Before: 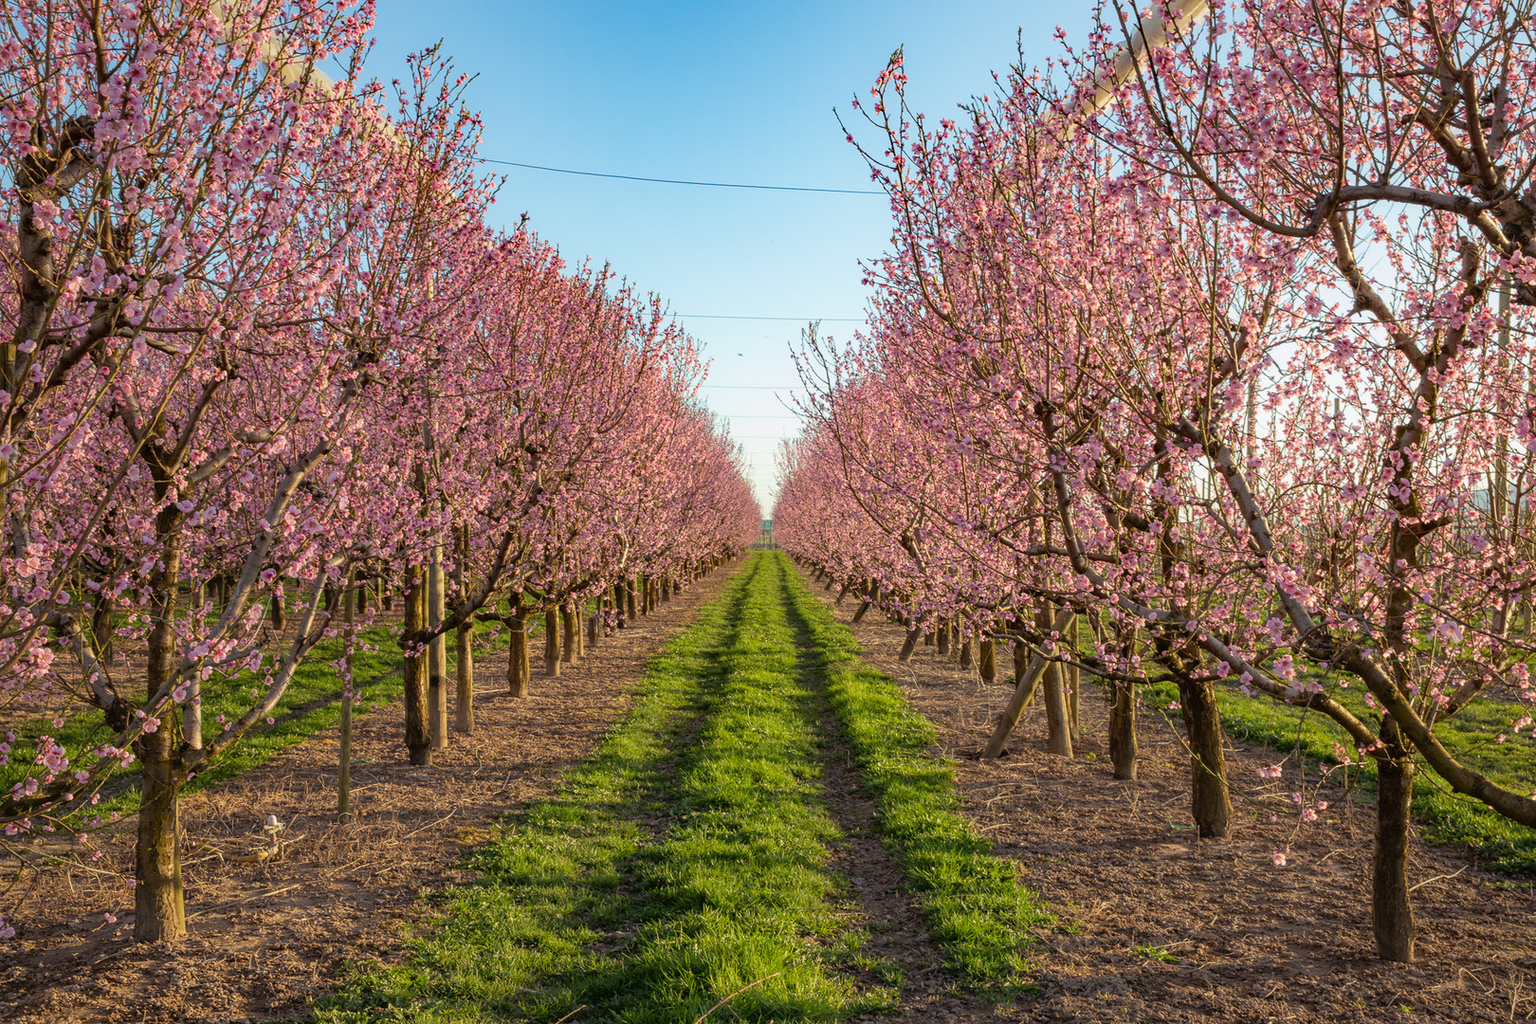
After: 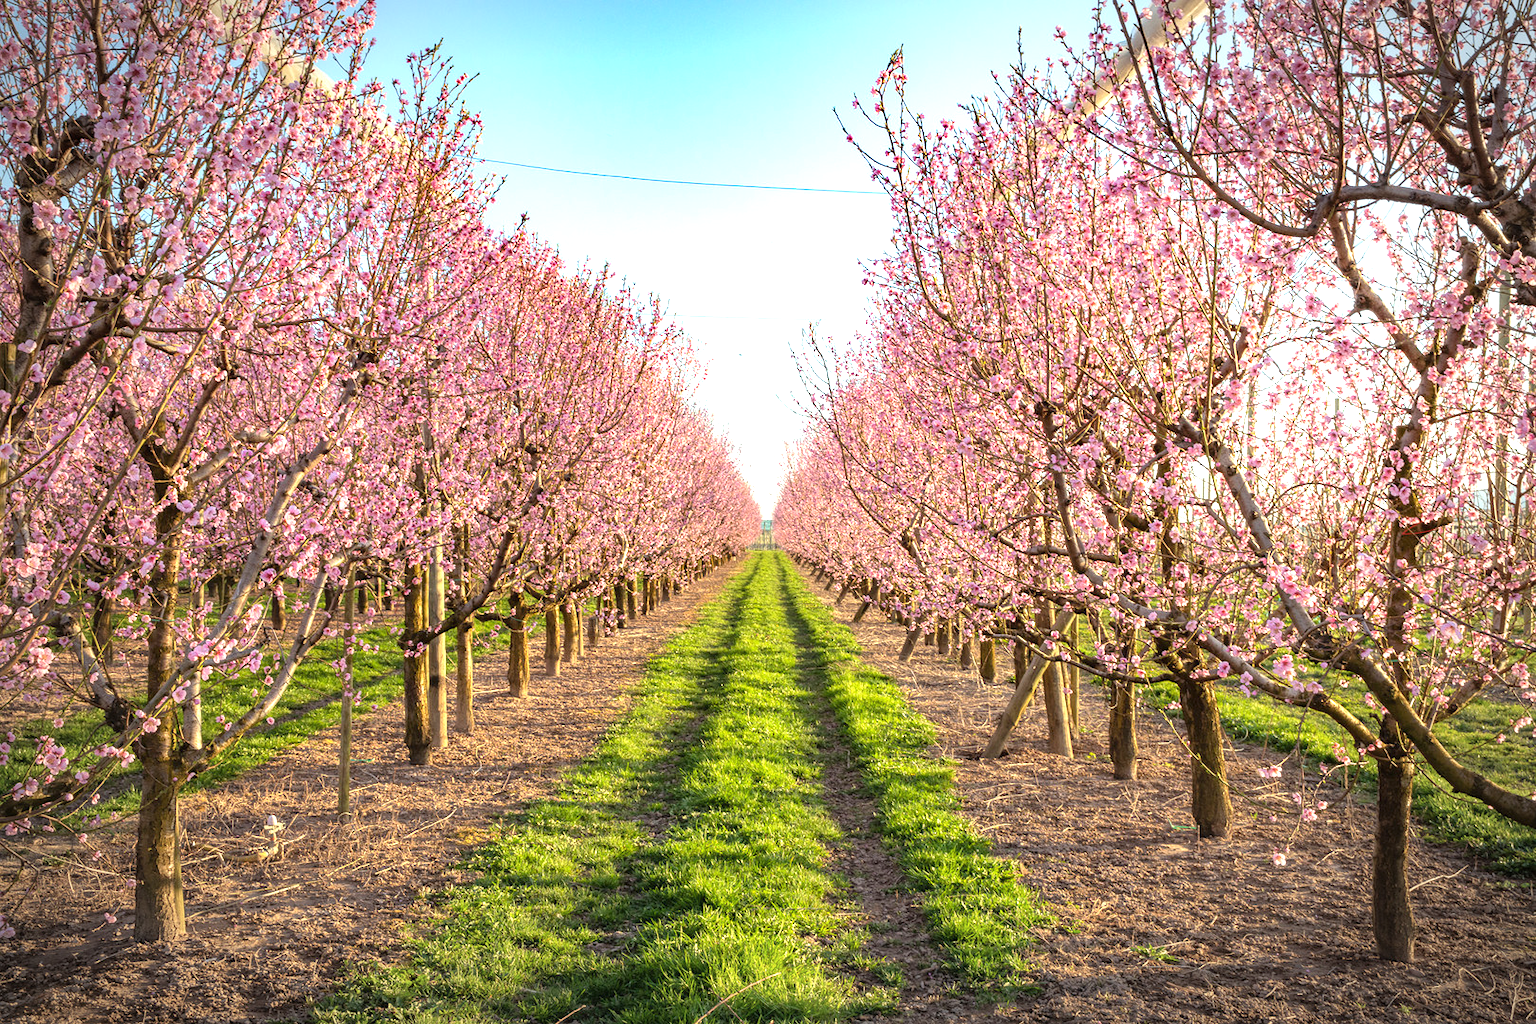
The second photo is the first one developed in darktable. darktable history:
vignetting: brightness -0.577, saturation -0.259, automatic ratio true
exposure: black level correction 0, exposure 1.199 EV, compensate exposure bias true, compensate highlight preservation false
